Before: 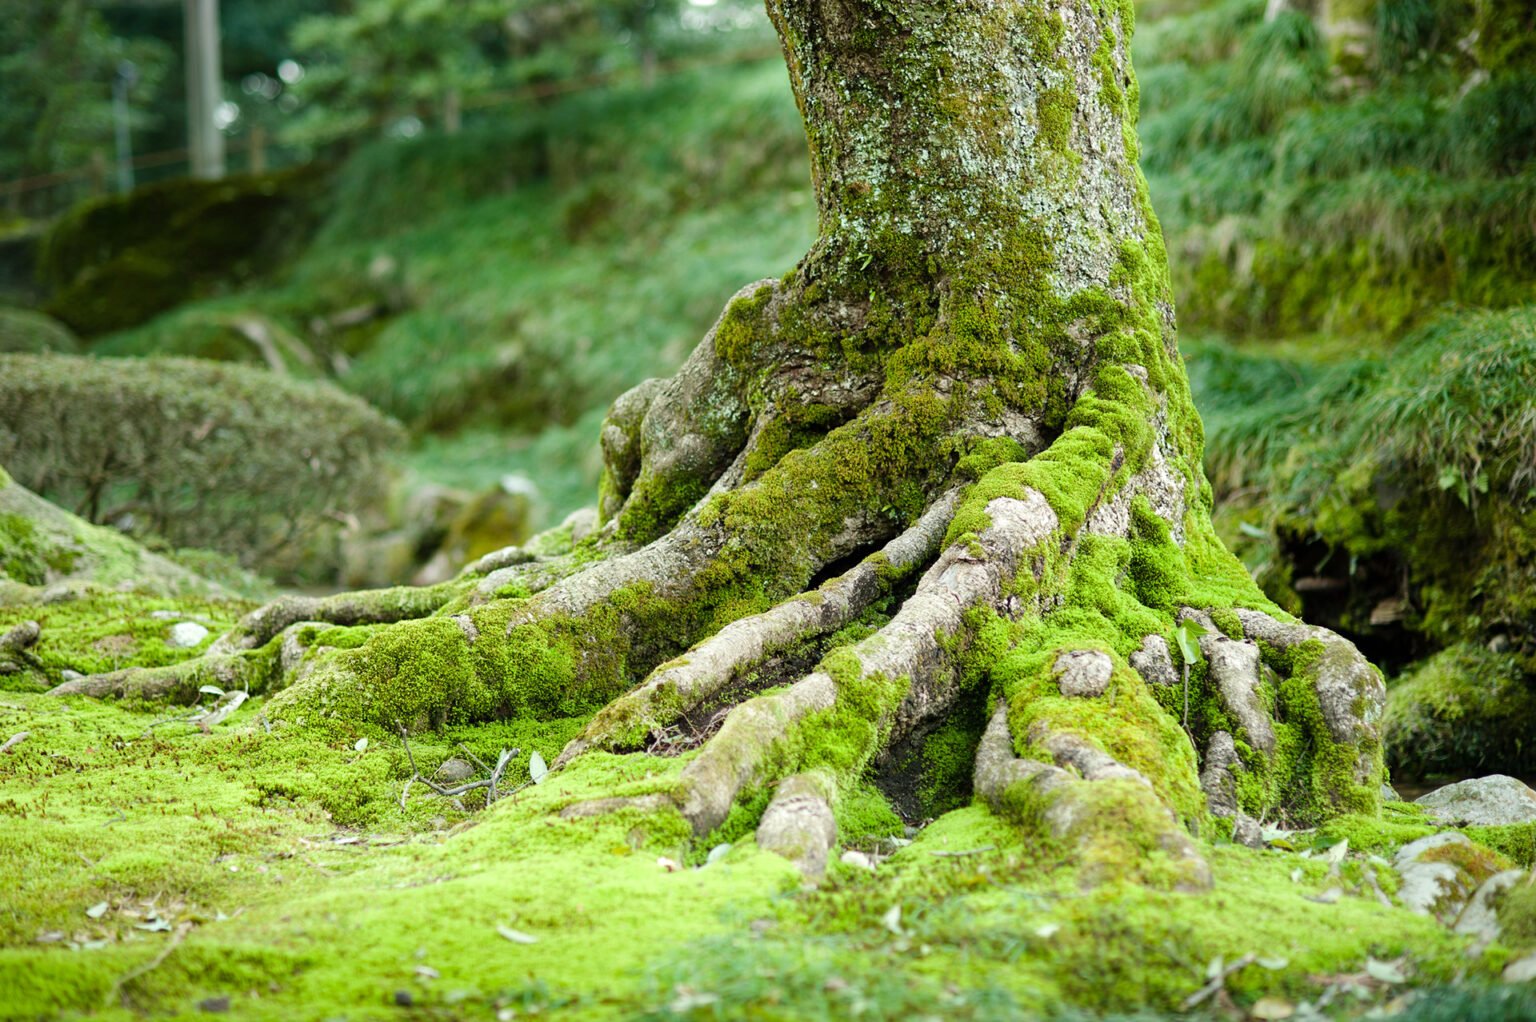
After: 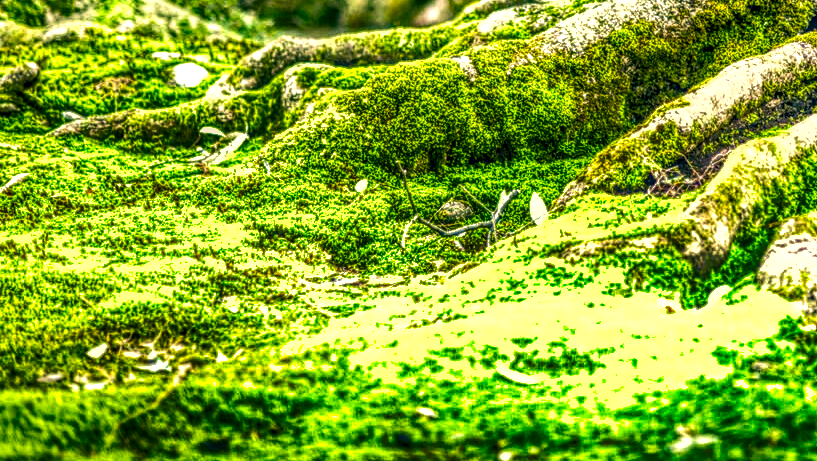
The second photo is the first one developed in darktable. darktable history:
exposure: exposure 0.658 EV, compensate highlight preservation false
crop and rotate: top 54.721%, right 46.792%, bottom 0.109%
shadows and highlights: shadows 20.77, highlights -81.87, soften with gaussian
local contrast: highlights 2%, shadows 2%, detail 299%, midtone range 0.303
velvia: on, module defaults
color correction: highlights a* 10.35, highlights b* 14.05, shadows a* -10.16, shadows b* -14.9
color balance rgb: power › hue 208.94°, linear chroma grading › global chroma 15.582%, perceptual saturation grading › global saturation 19.889%, global vibrance 14.791%
